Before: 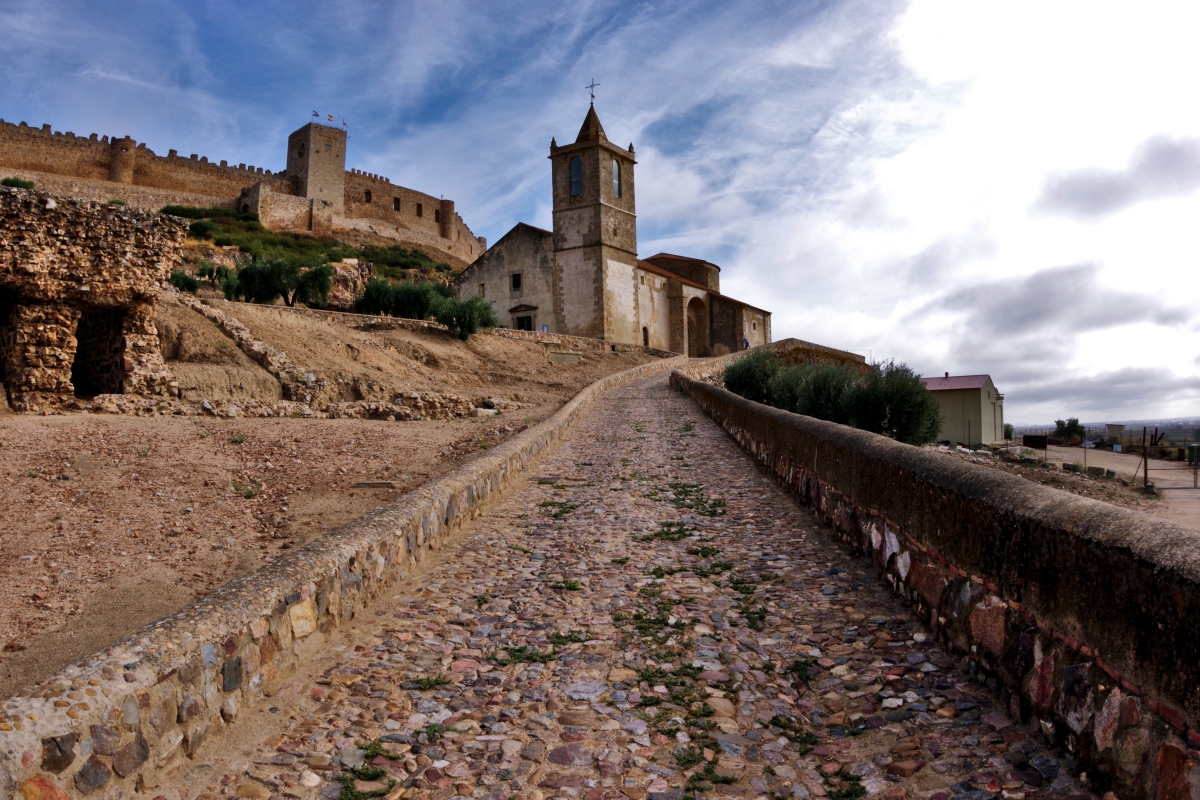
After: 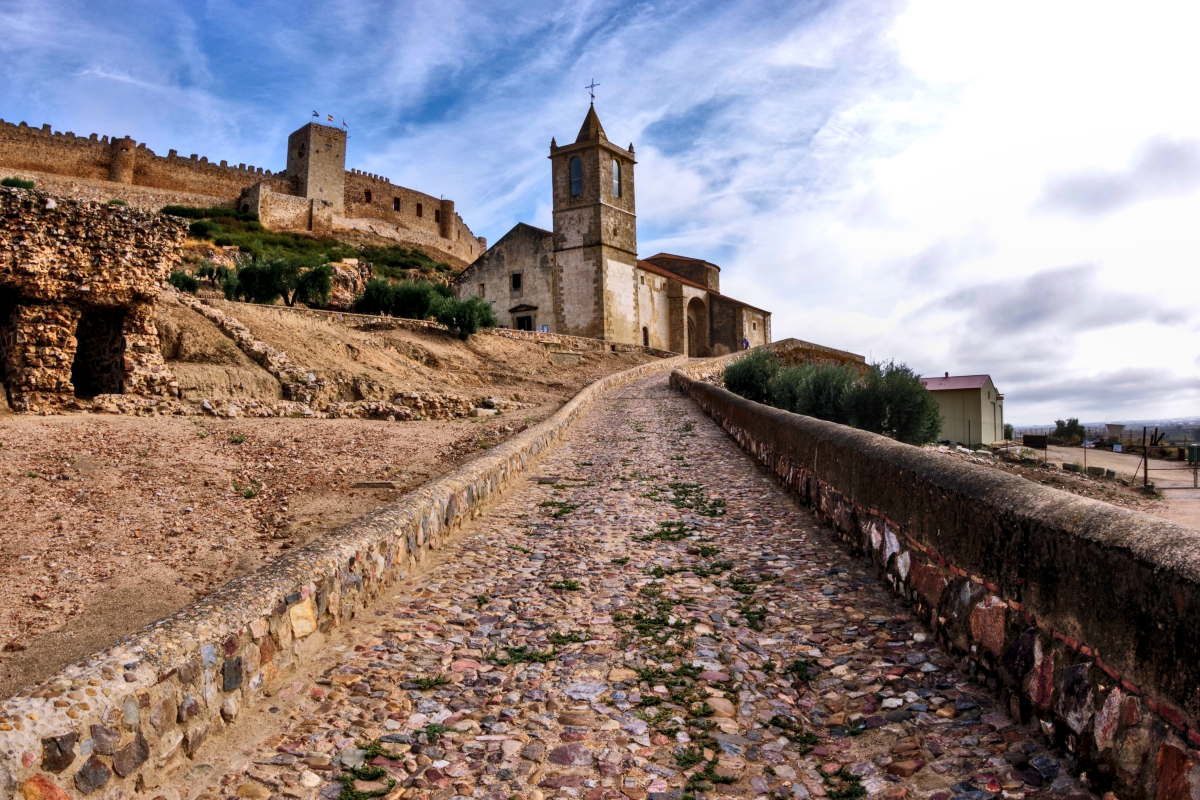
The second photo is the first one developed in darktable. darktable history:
contrast brightness saturation: contrast 0.203, brightness 0.168, saturation 0.221
local contrast: on, module defaults
